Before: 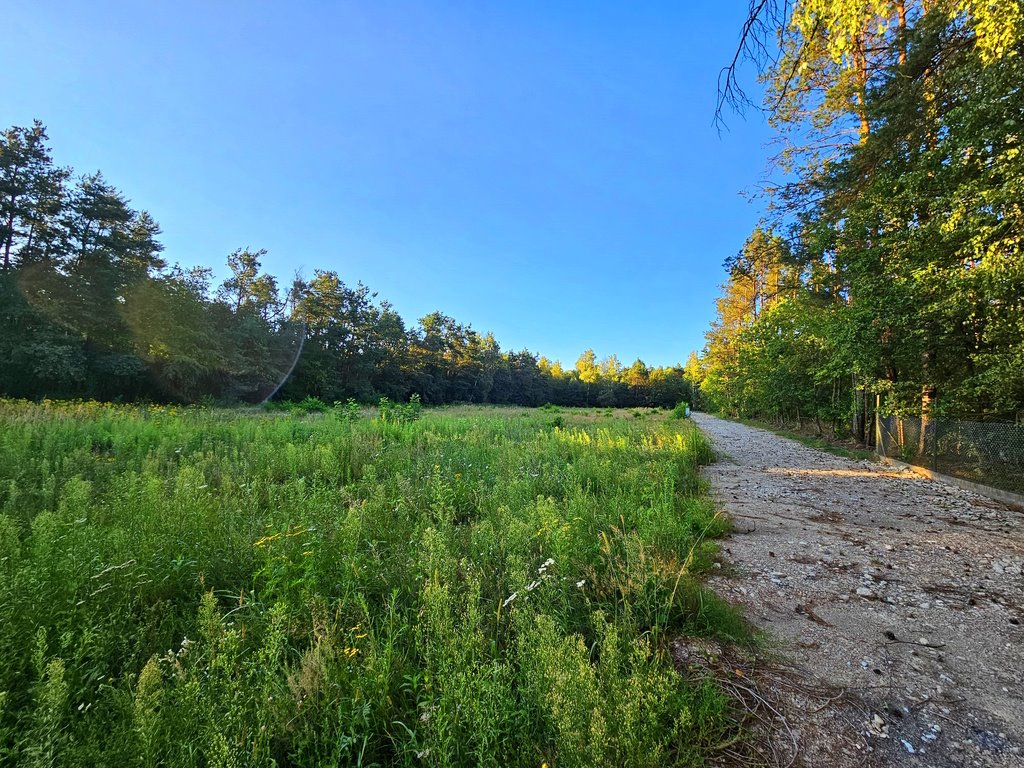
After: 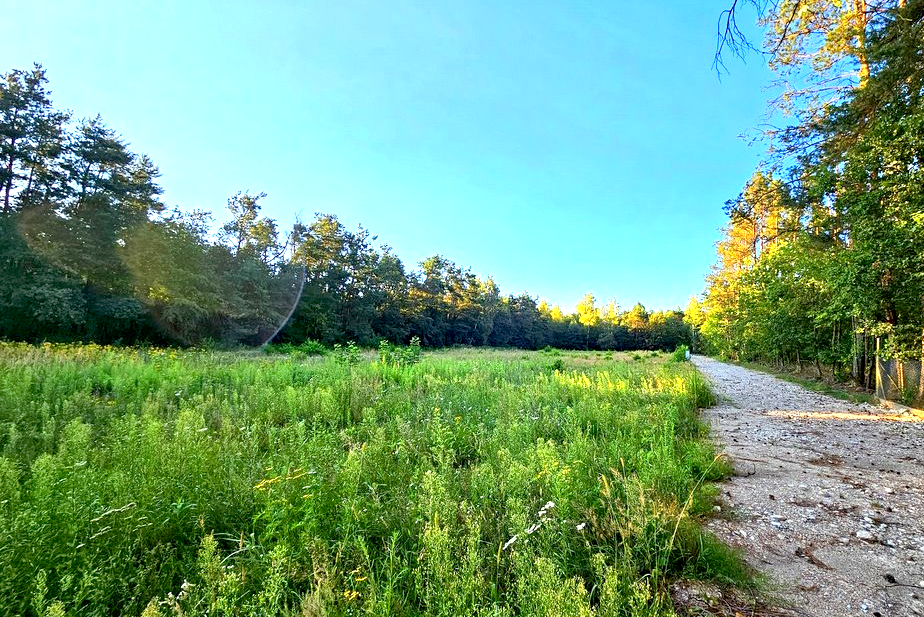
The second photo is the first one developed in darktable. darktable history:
crop: top 7.524%, right 9.689%, bottom 12.055%
exposure: black level correction 0.008, exposure 0.97 EV, compensate highlight preservation false
